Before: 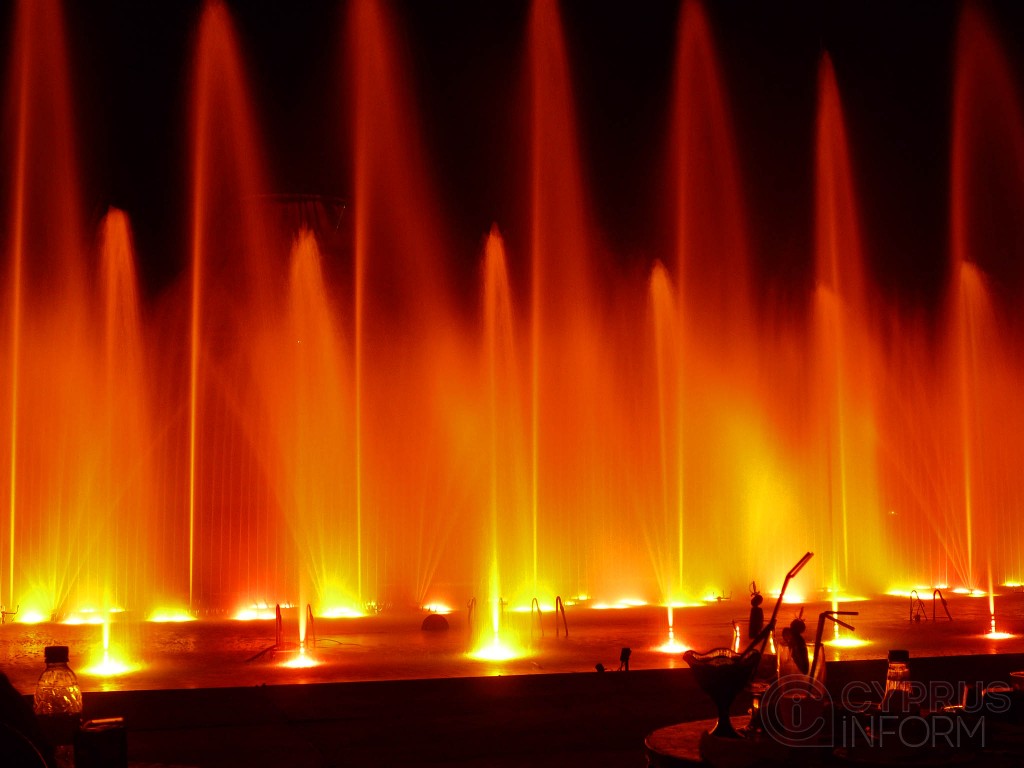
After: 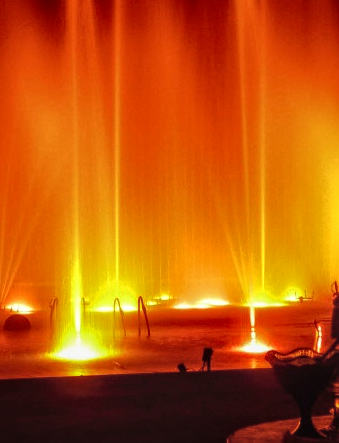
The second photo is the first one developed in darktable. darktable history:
local contrast: highlights 74%, shadows 55%, detail 176%, midtone range 0.207
crop: left 40.878%, top 39.176%, right 25.993%, bottom 3.081%
